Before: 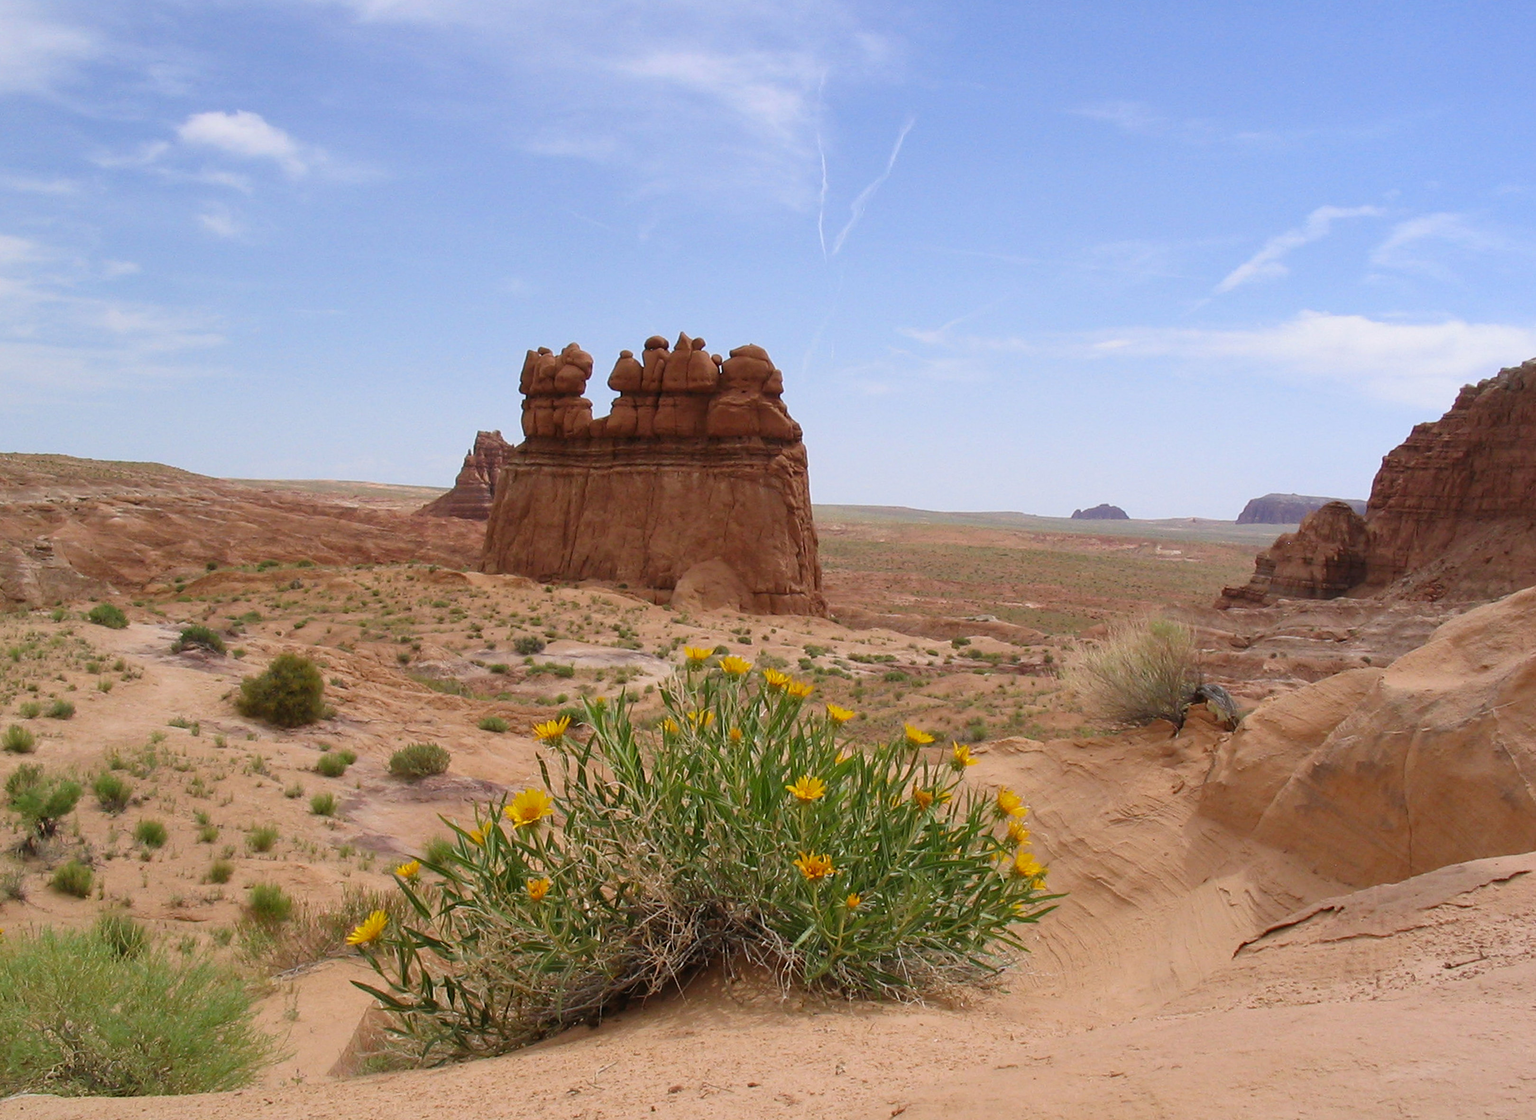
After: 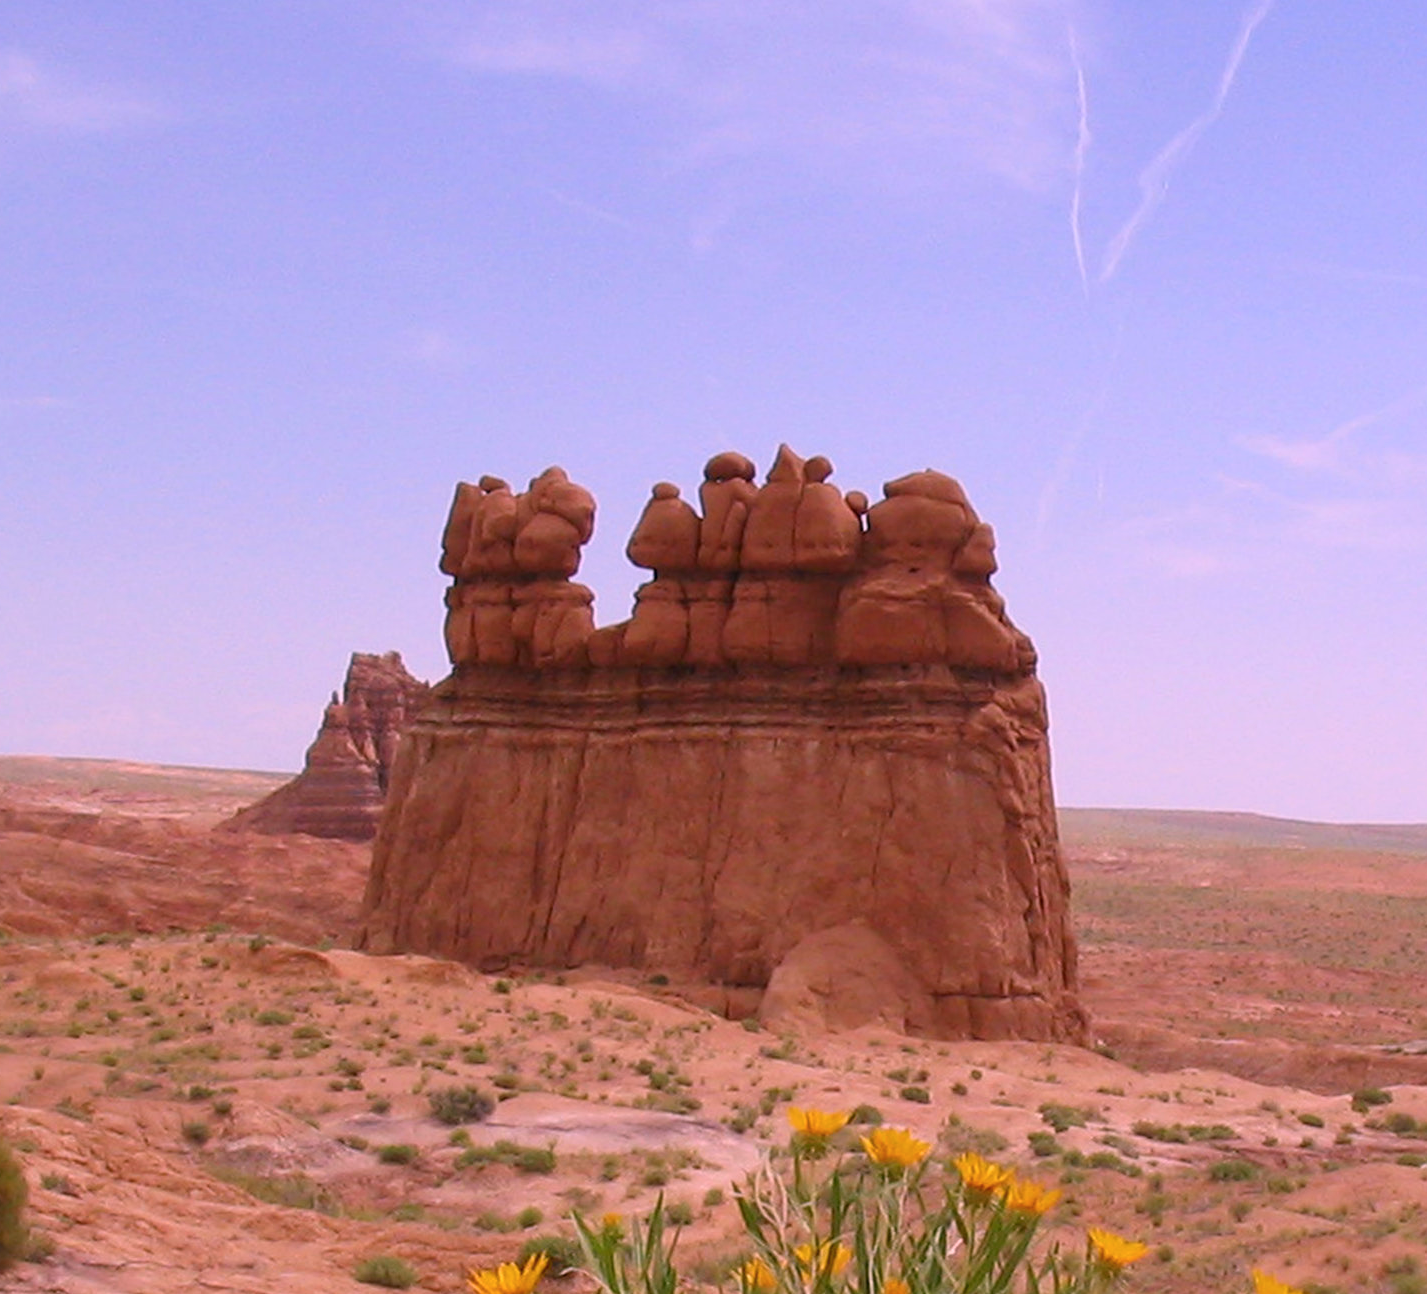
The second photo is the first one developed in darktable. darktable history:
color balance rgb: contrast -10%
crop: left 20.248%, top 10.86%, right 35.675%, bottom 34.321%
white balance: red 1.188, blue 1.11
